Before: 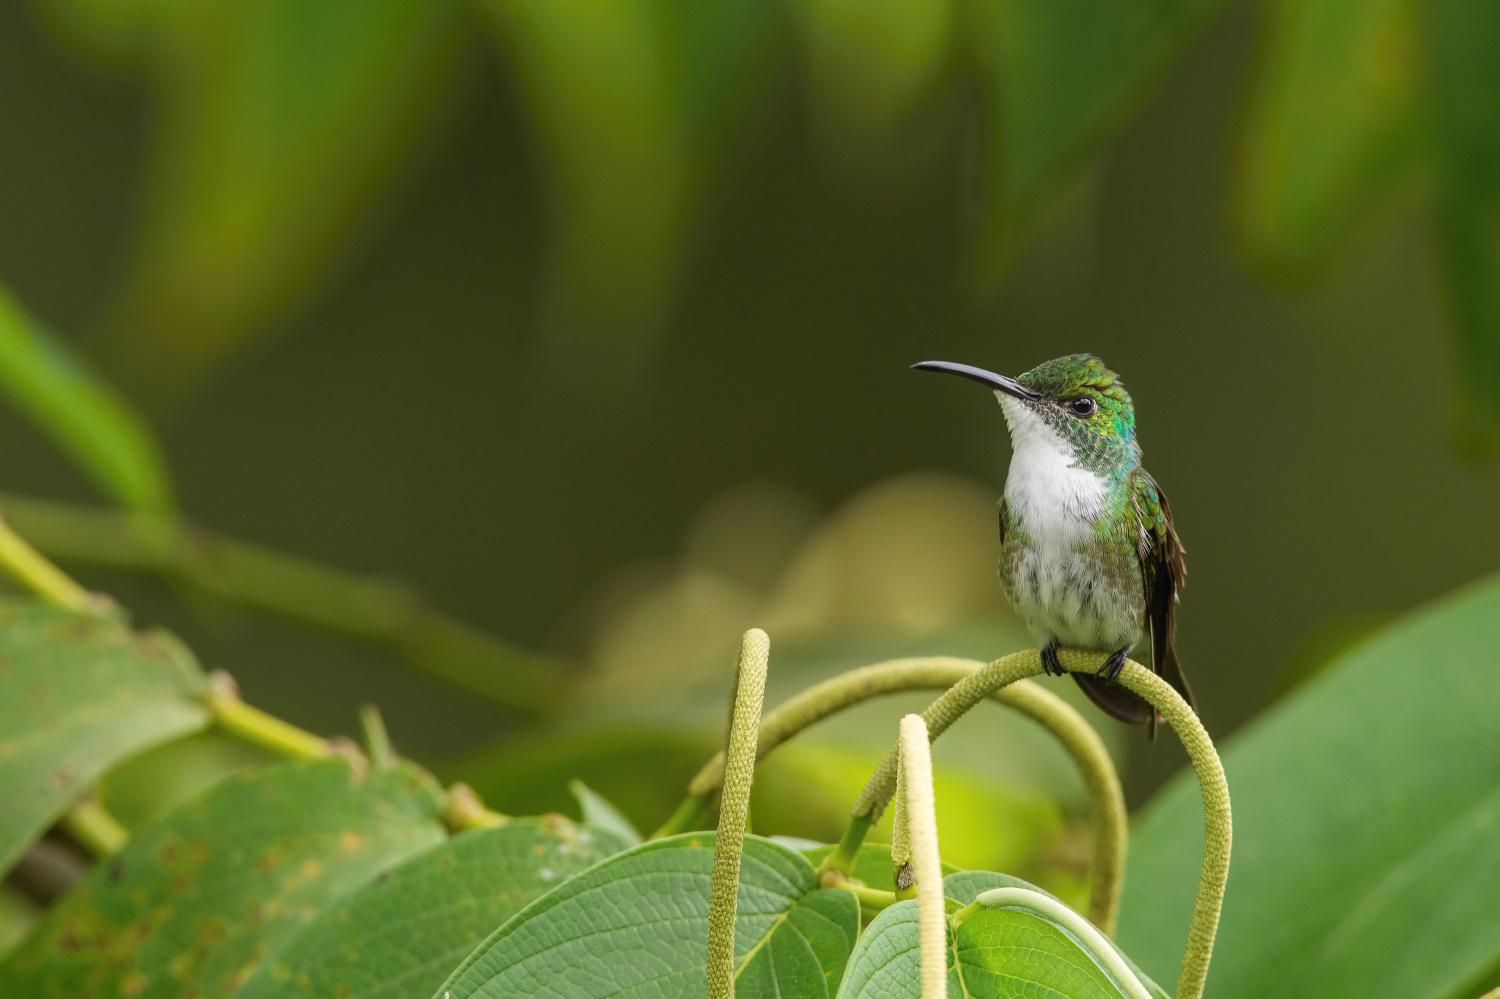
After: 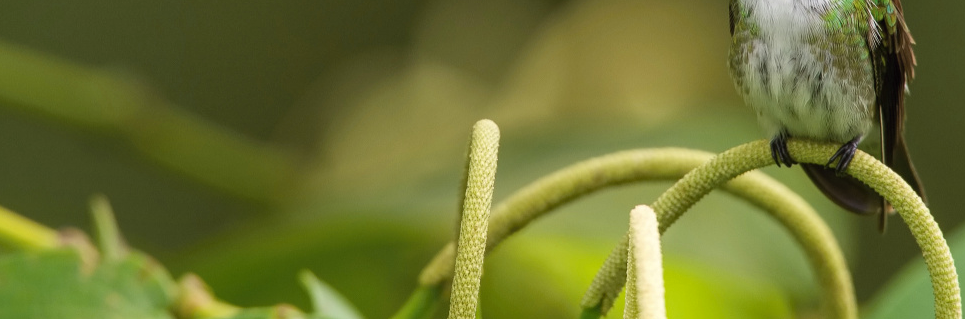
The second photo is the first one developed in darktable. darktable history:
shadows and highlights: low approximation 0.01, soften with gaussian
crop: left 18.032%, top 51.049%, right 17.621%, bottom 16.921%
